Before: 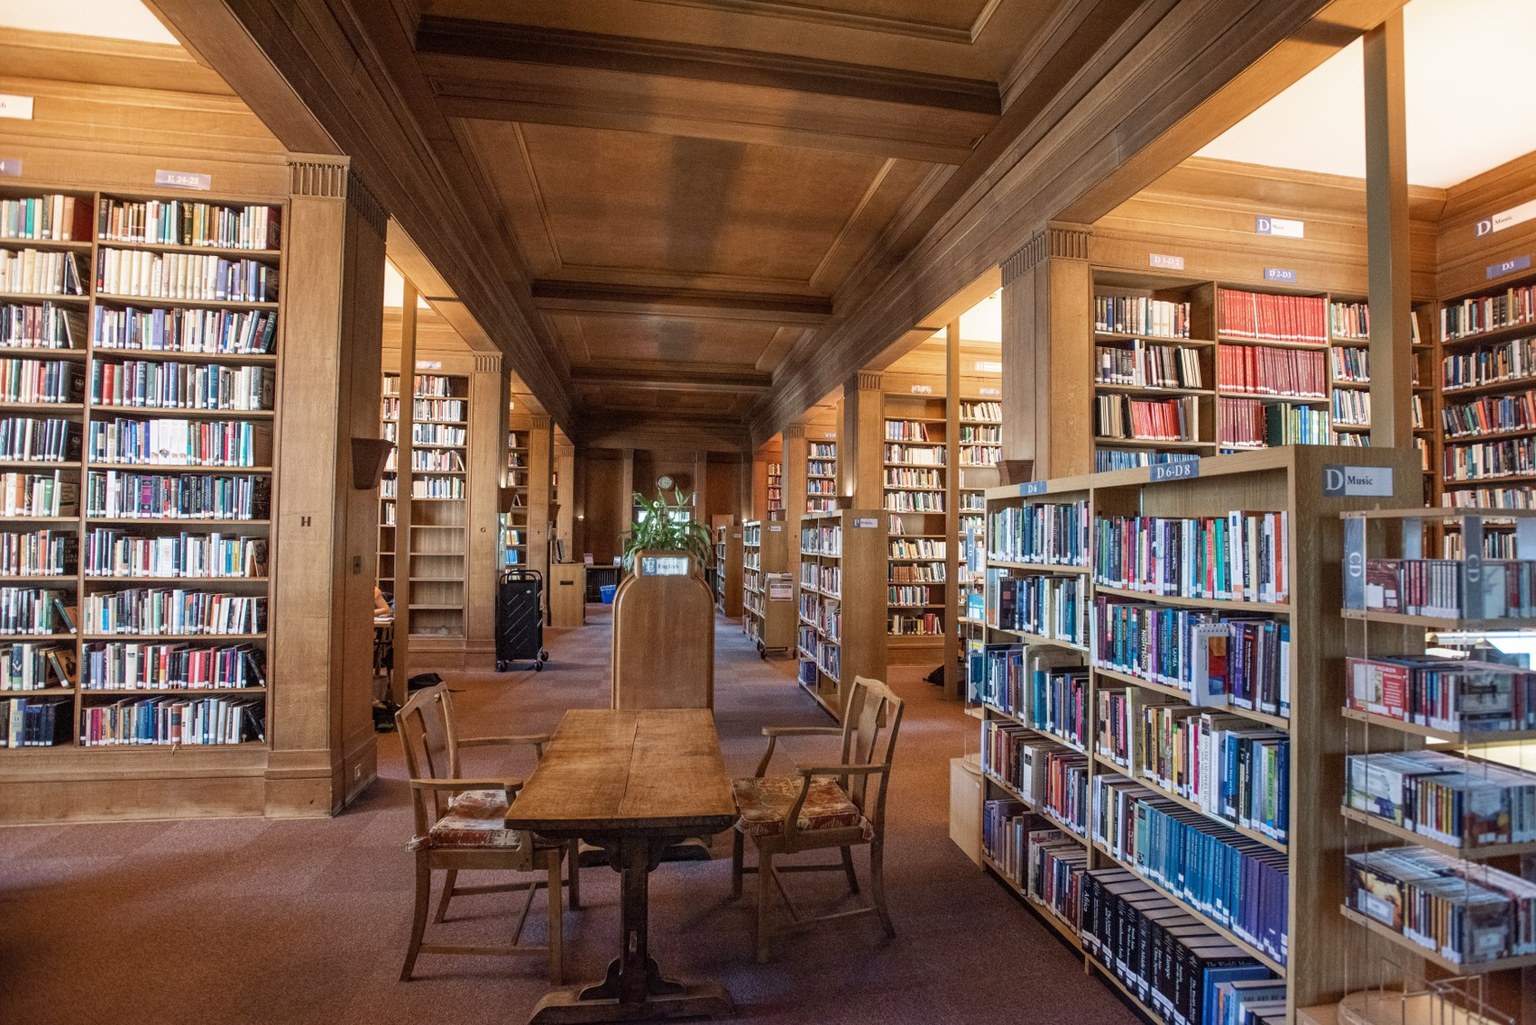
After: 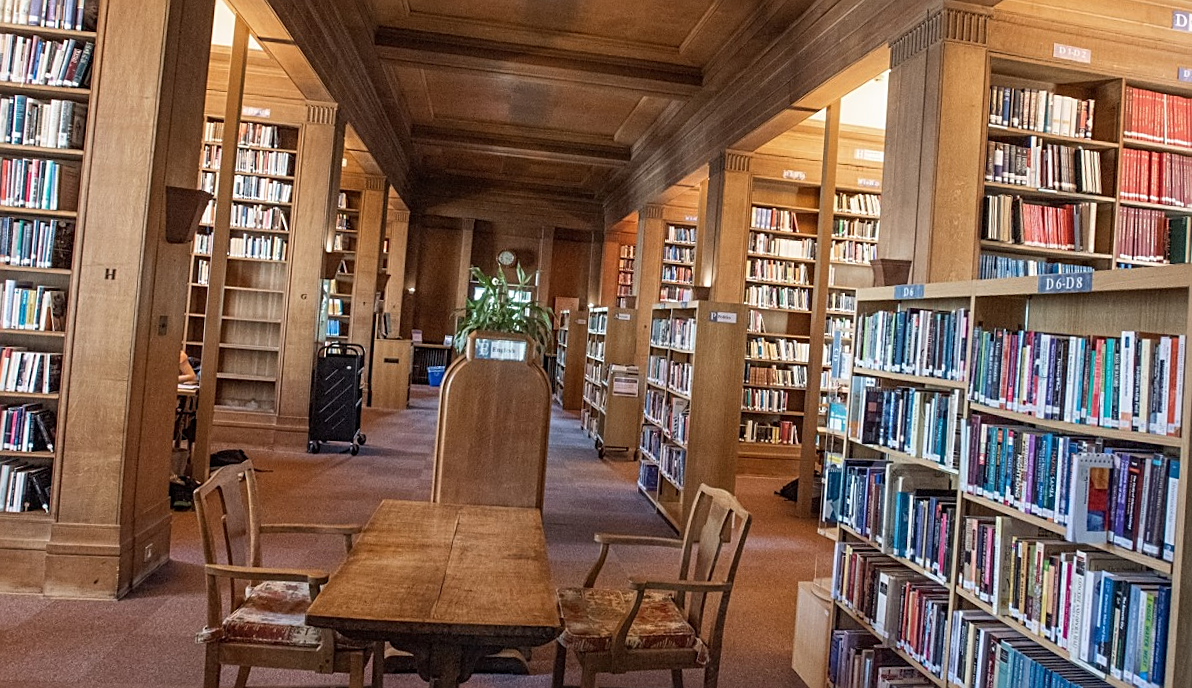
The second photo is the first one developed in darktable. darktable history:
crop and rotate: angle -3.86°, left 9.851%, top 20.895%, right 12.454%, bottom 11.86%
sharpen: on, module defaults
